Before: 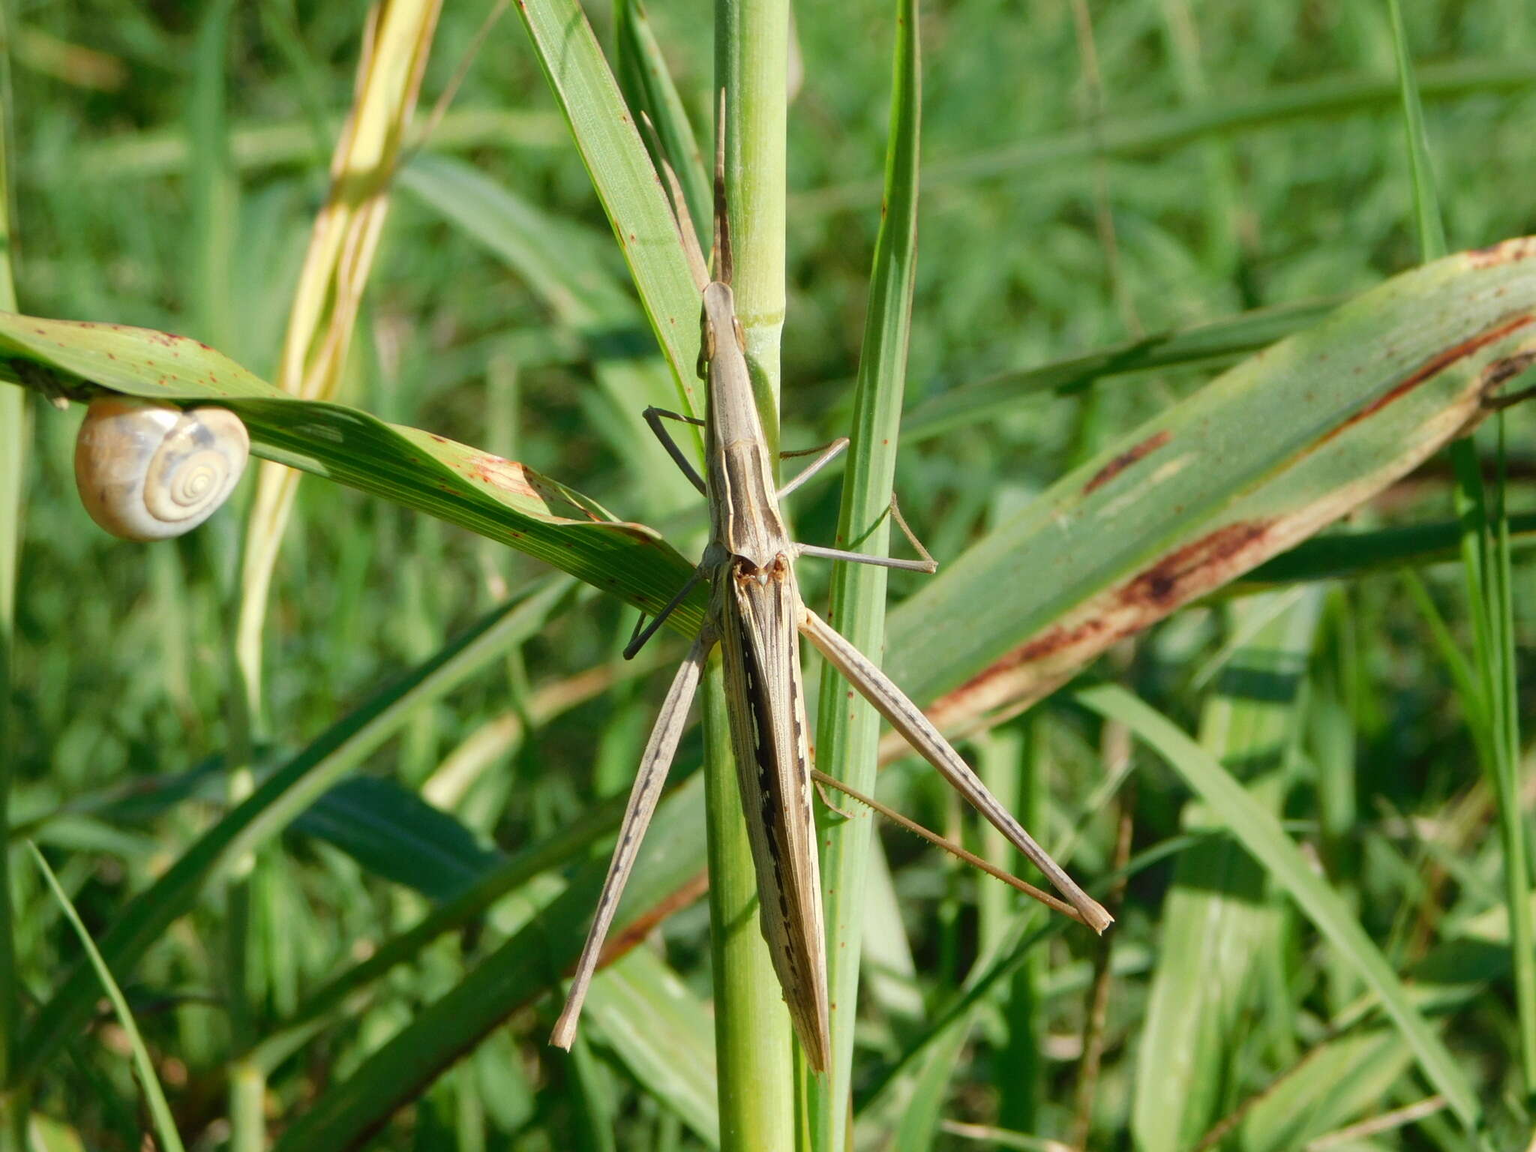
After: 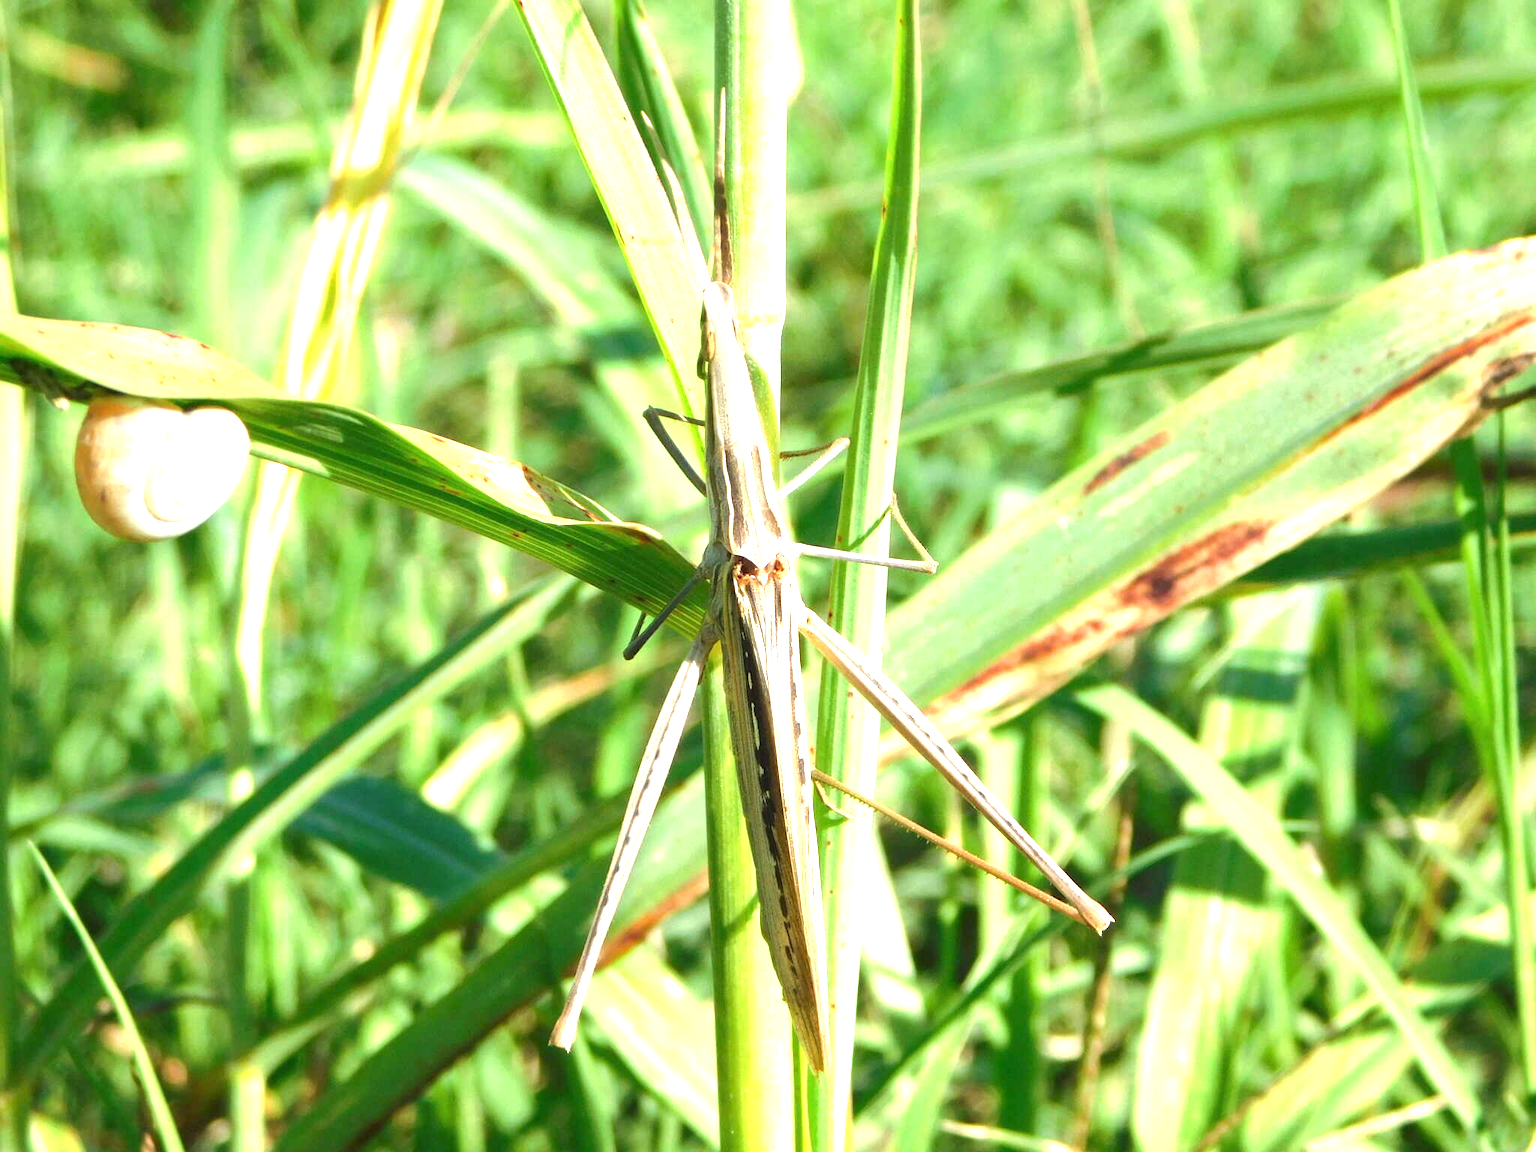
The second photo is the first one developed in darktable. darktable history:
exposure: black level correction 0, exposure 1.562 EV, compensate highlight preservation false
